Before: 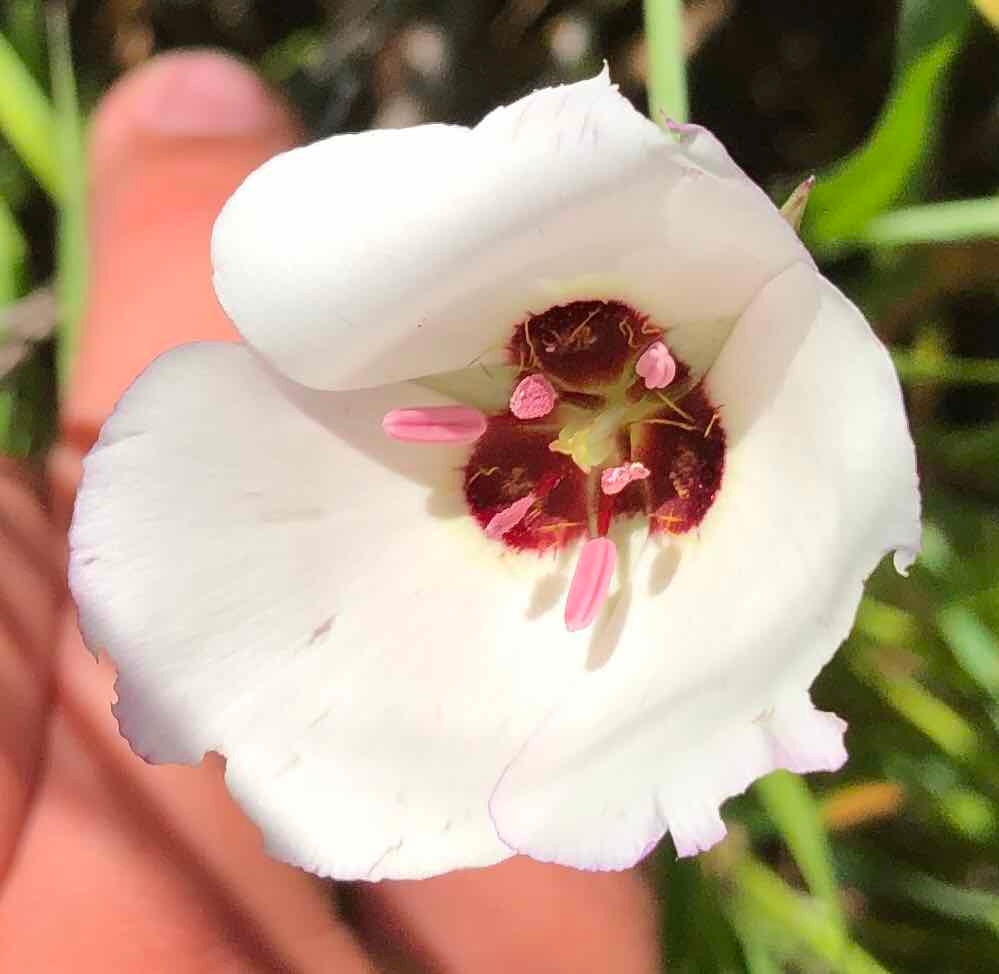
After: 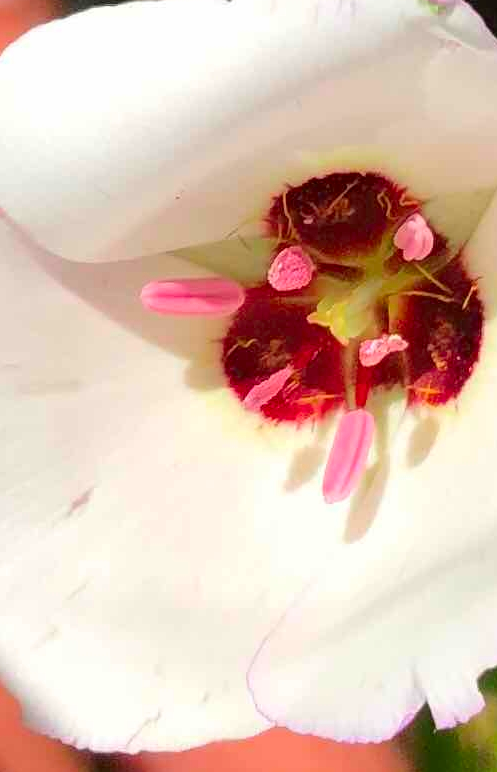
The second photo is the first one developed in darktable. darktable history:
color calibration: gray › normalize channels true, illuminant same as pipeline (D50), adaptation none (bypass), x 0.332, y 0.333, temperature 5022.04 K, gamut compression 0.021
crop and rotate: angle 0.019°, left 24.276%, top 13.139%, right 25.922%, bottom 7.513%
color correction: highlights b* -0.051, saturation 1.35
